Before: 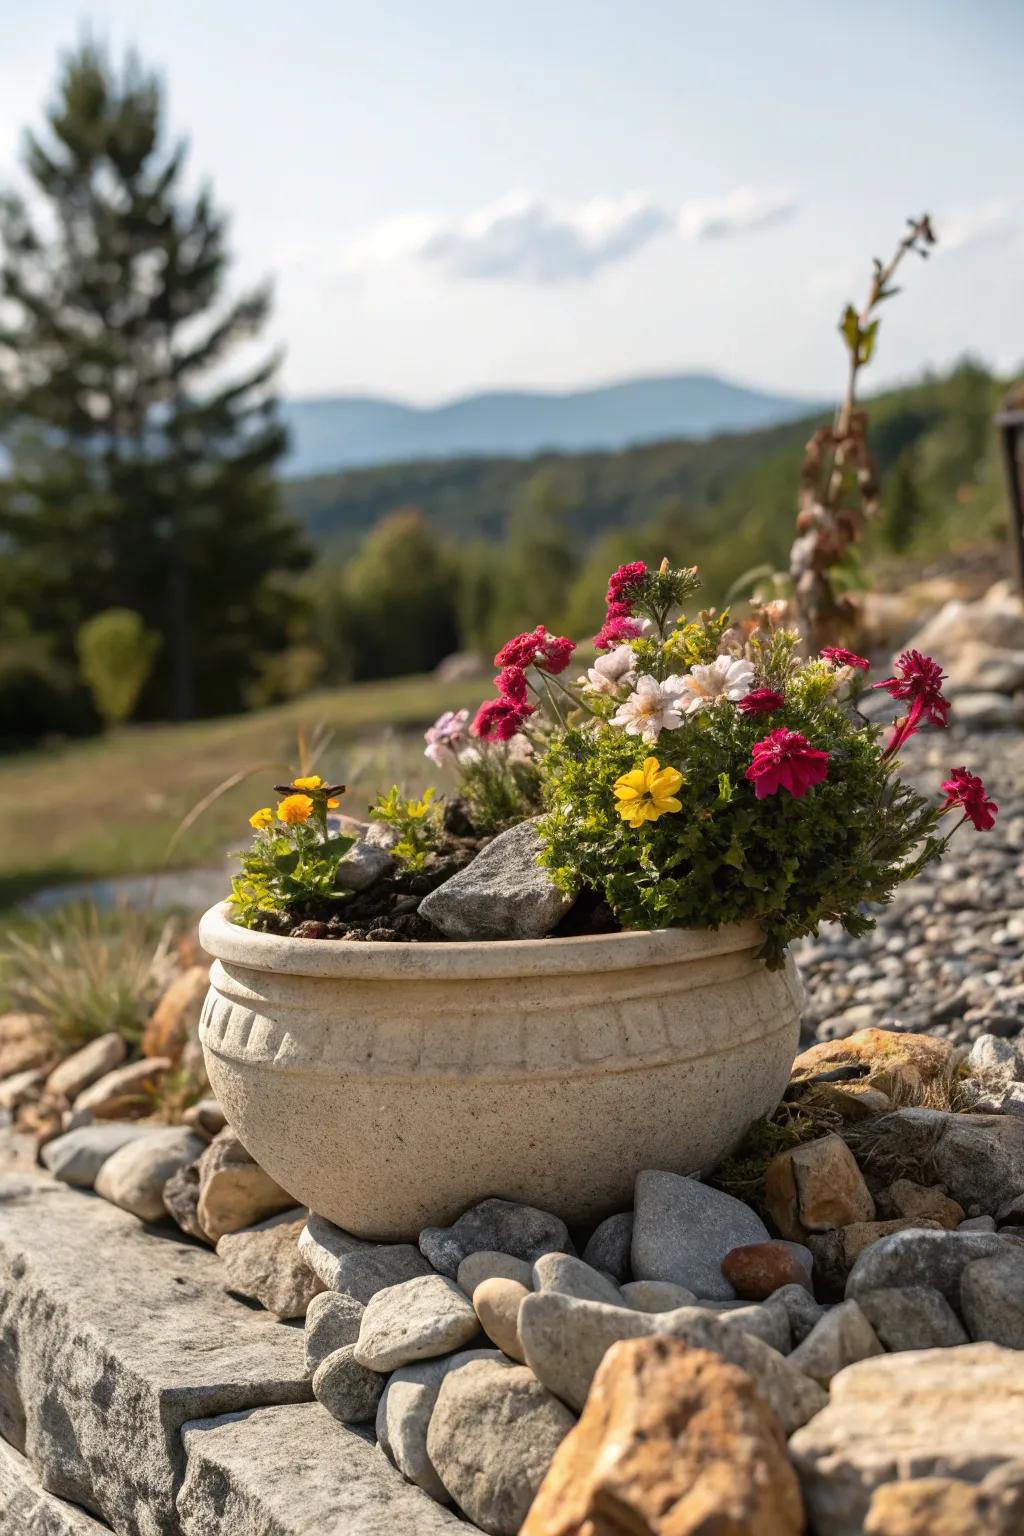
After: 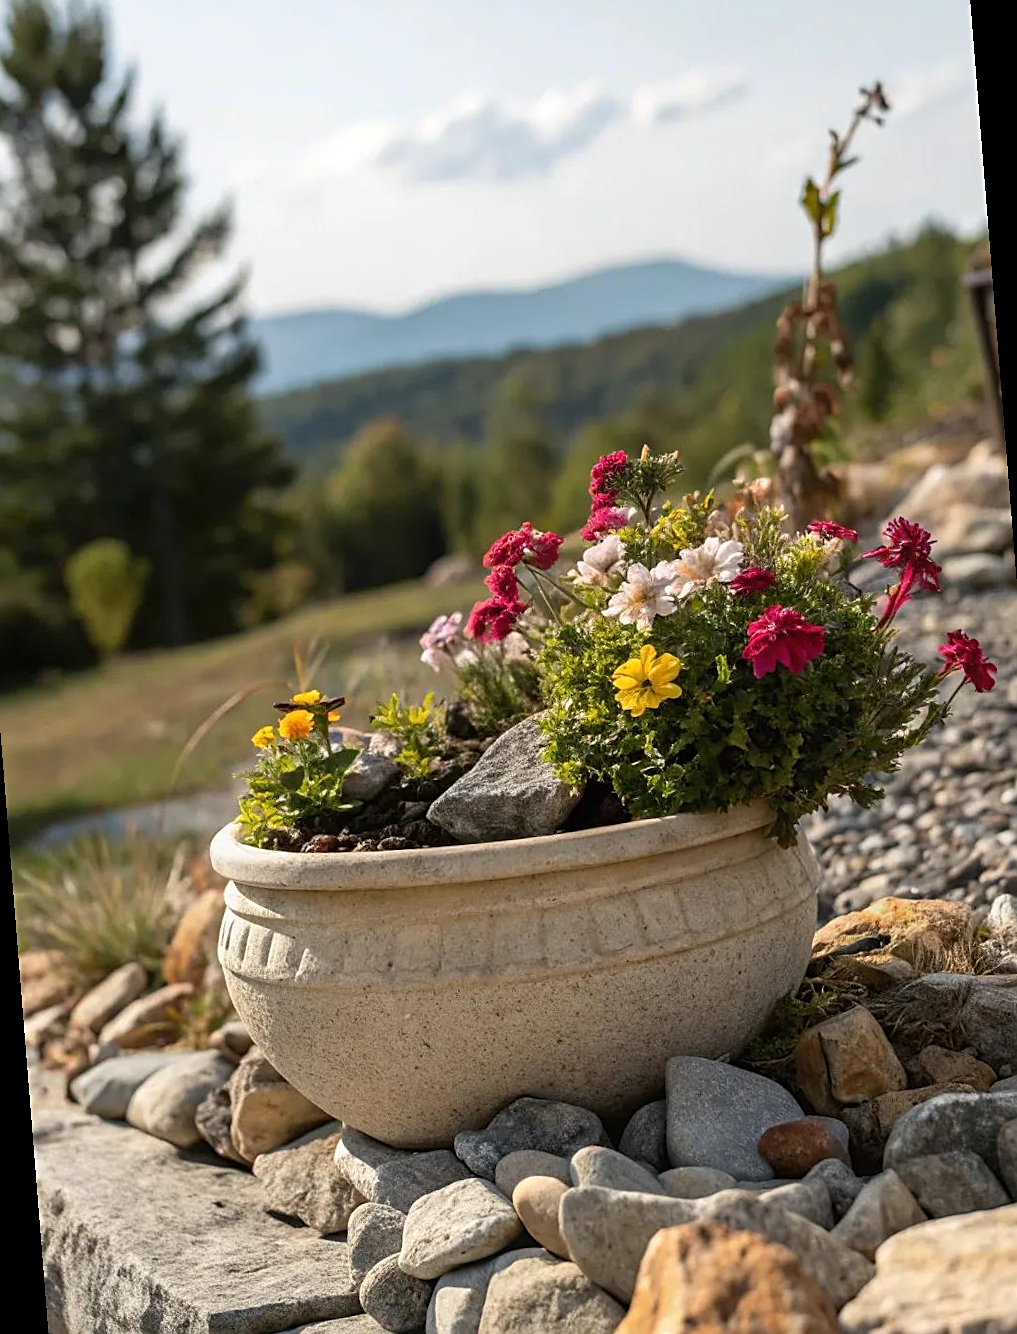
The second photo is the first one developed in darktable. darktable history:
sharpen: on, module defaults
rotate and perspective: rotation -4.57°, crop left 0.054, crop right 0.944, crop top 0.087, crop bottom 0.914
